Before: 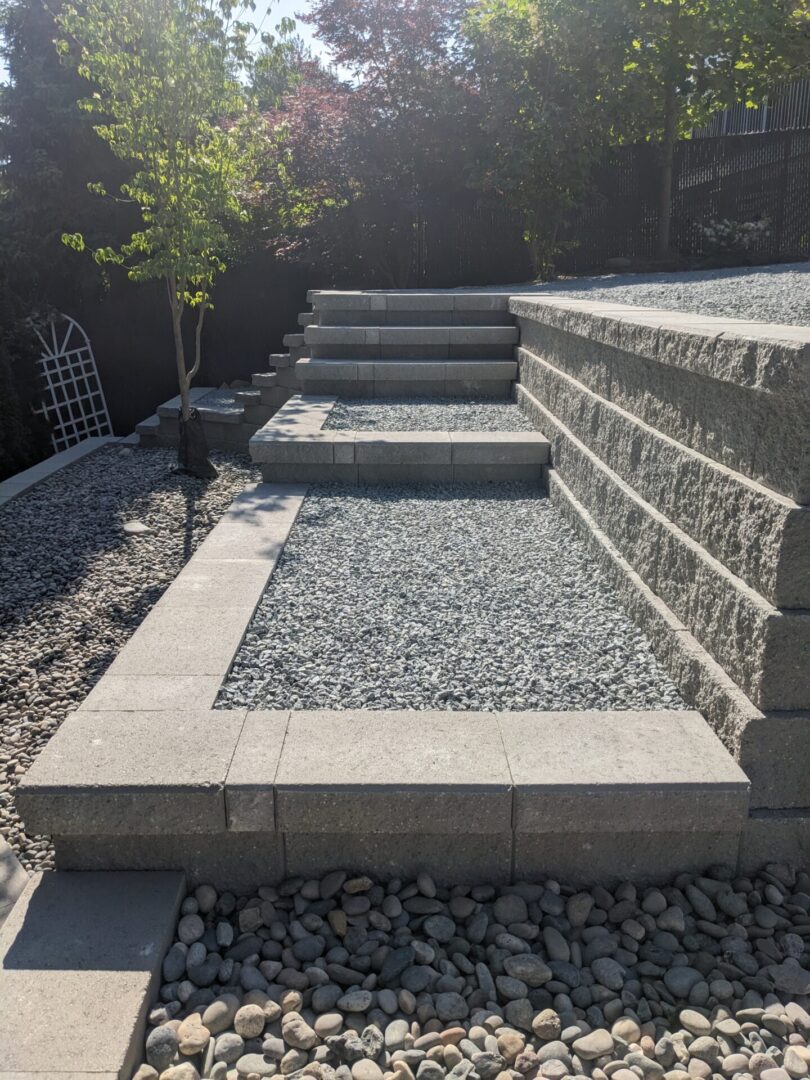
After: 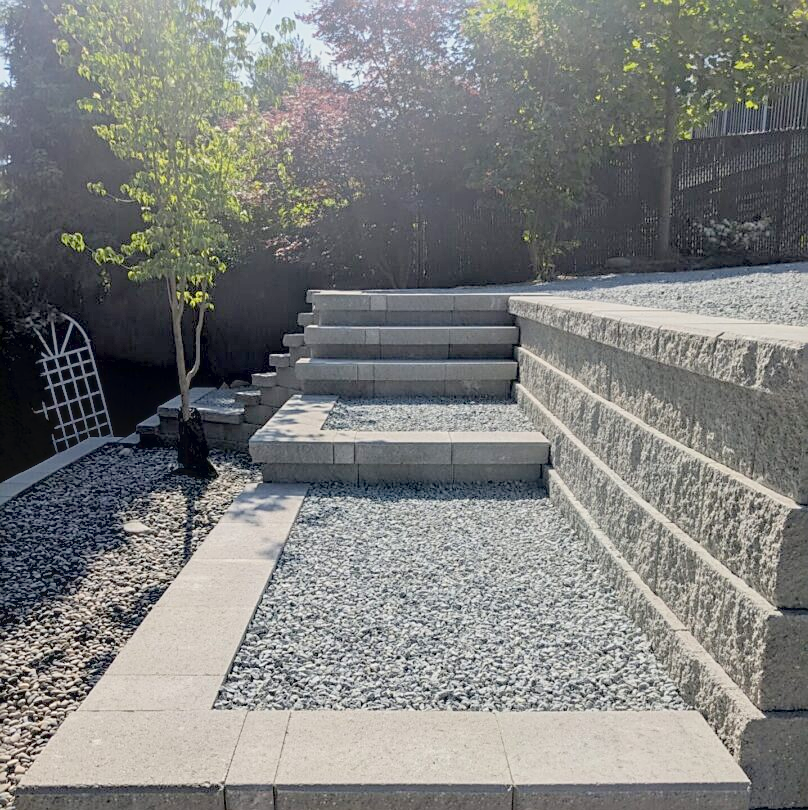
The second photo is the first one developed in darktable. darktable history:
global tonemap: drago (0.7, 100)
sharpen: on, module defaults
exposure: black level correction 0.016, exposure -0.009 EV, compensate highlight preservation false
crop: bottom 24.967%
